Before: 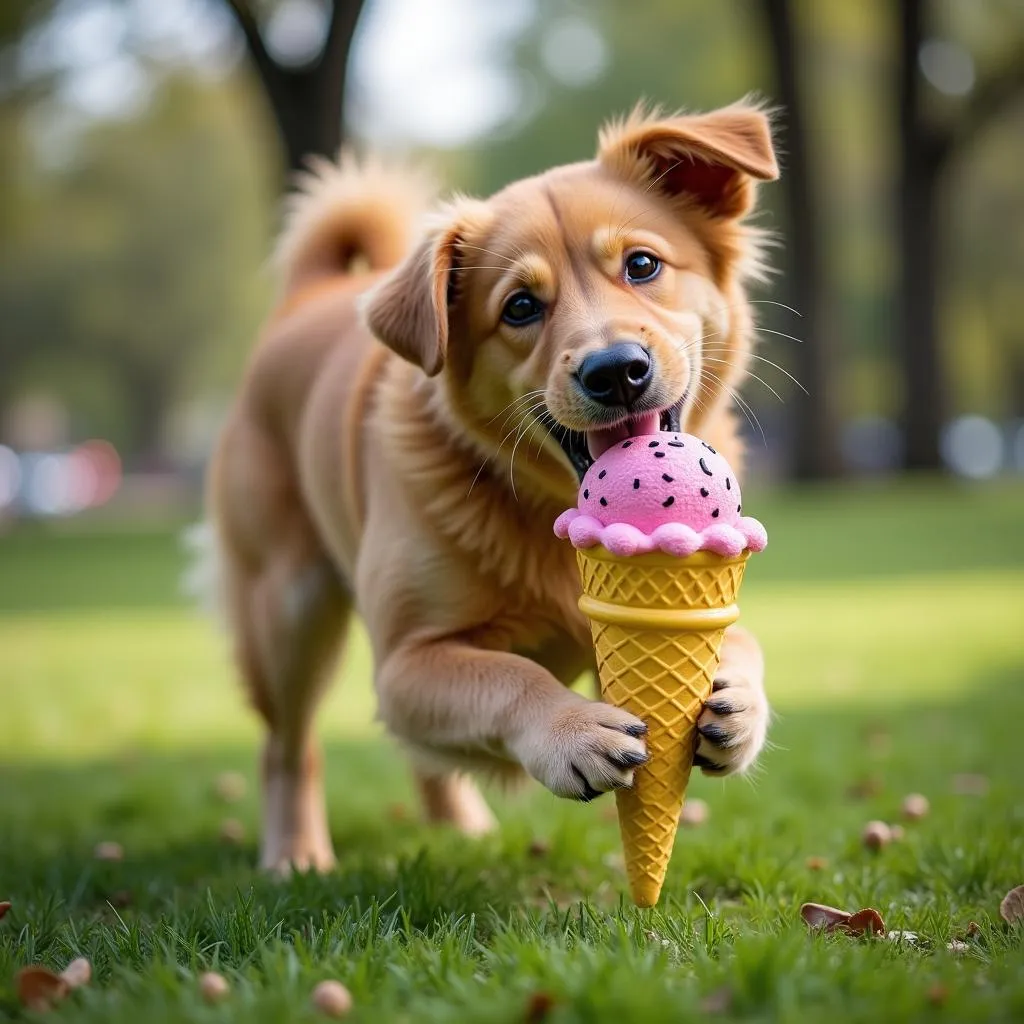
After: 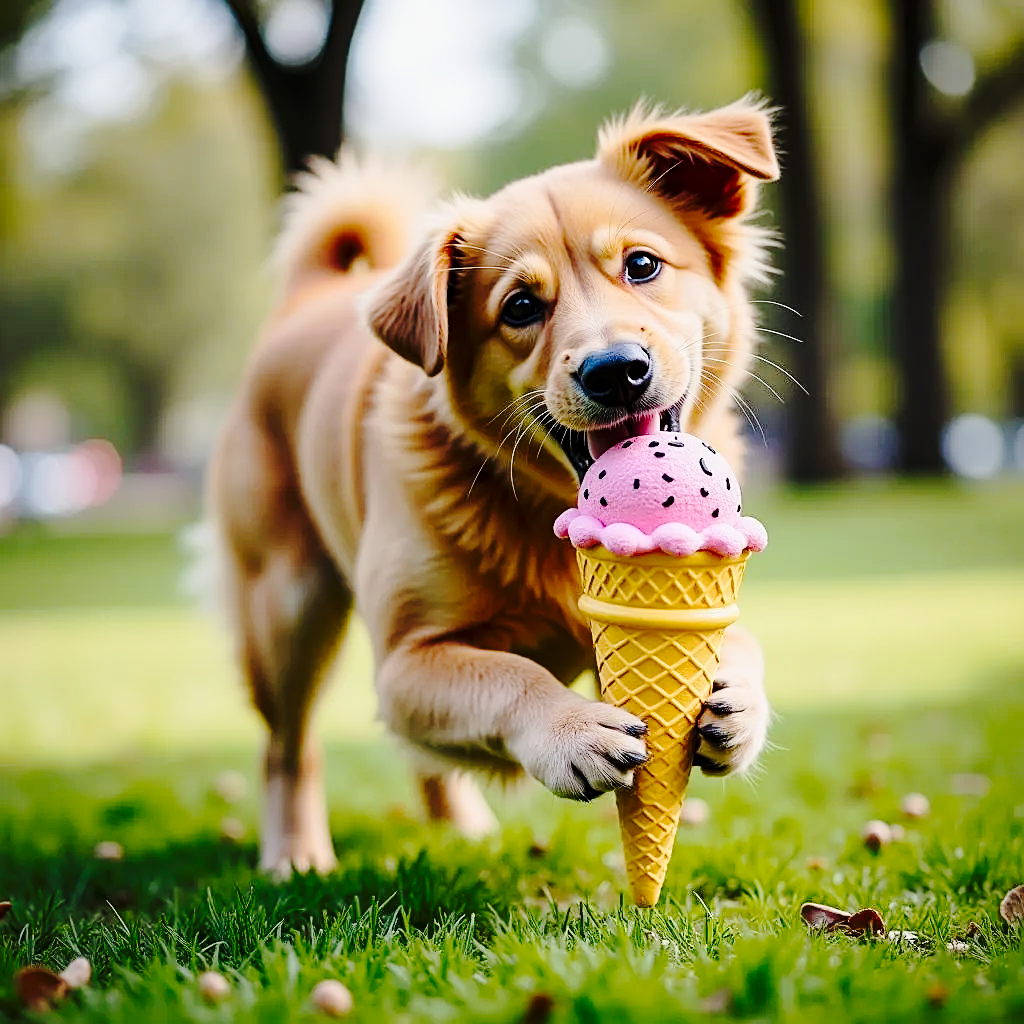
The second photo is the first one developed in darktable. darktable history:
sharpen: on, module defaults
contrast brightness saturation: contrast 0.146, brightness 0.045
tone curve: curves: ch0 [(0, 0) (0.094, 0.039) (0.243, 0.155) (0.411, 0.482) (0.479, 0.583) (0.654, 0.742) (0.793, 0.851) (0.994, 0.974)]; ch1 [(0, 0) (0.161, 0.092) (0.35, 0.33) (0.392, 0.392) (0.456, 0.456) (0.505, 0.502) (0.537, 0.518) (0.553, 0.53) (0.573, 0.569) (0.718, 0.718) (1, 1)]; ch2 [(0, 0) (0.346, 0.362) (0.411, 0.412) (0.502, 0.502) (0.531, 0.521) (0.576, 0.553) (0.615, 0.621) (1, 1)], preserve colors none
